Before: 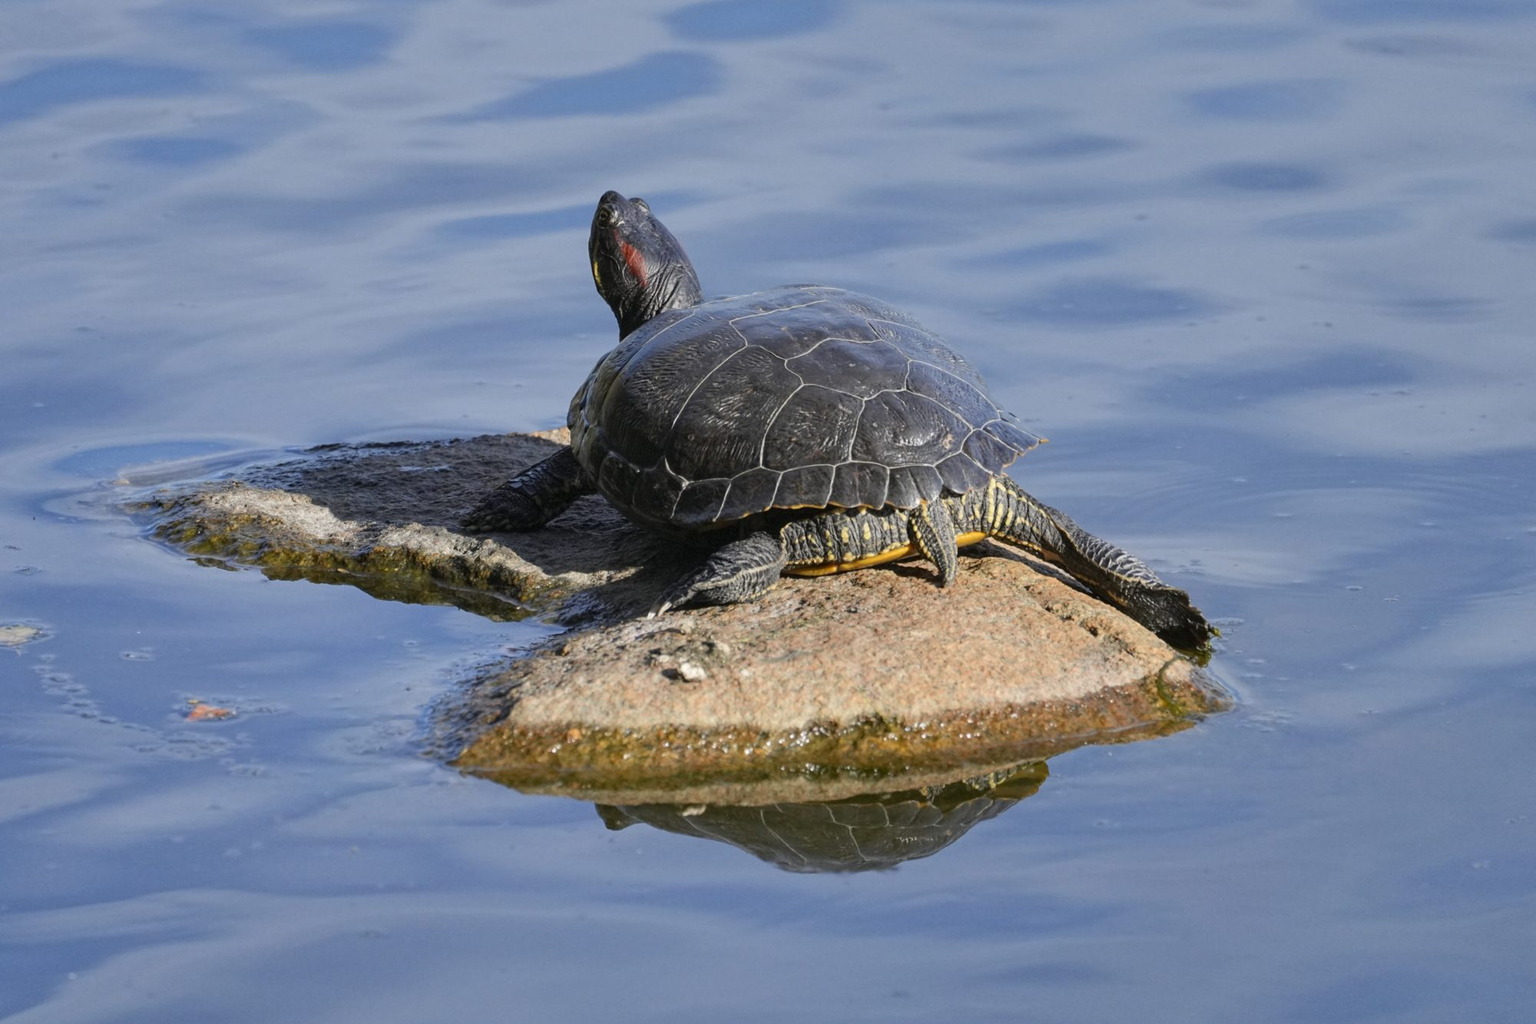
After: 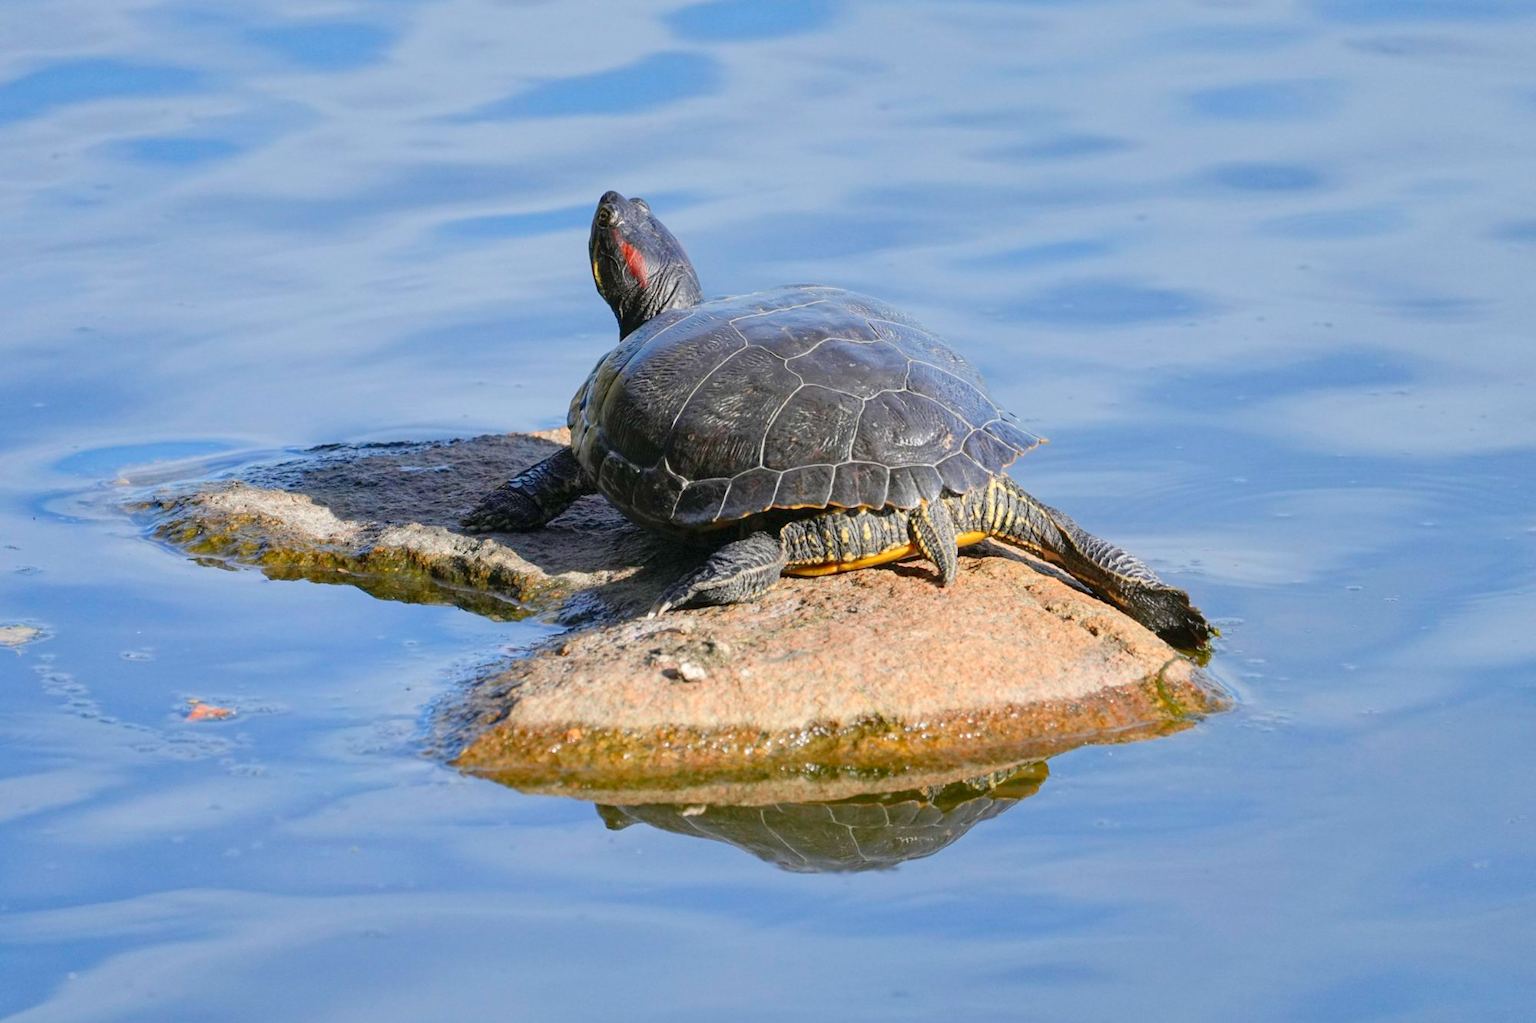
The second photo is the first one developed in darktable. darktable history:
tone equalizer: on, module defaults
levels: levels [0, 0.43, 0.984]
